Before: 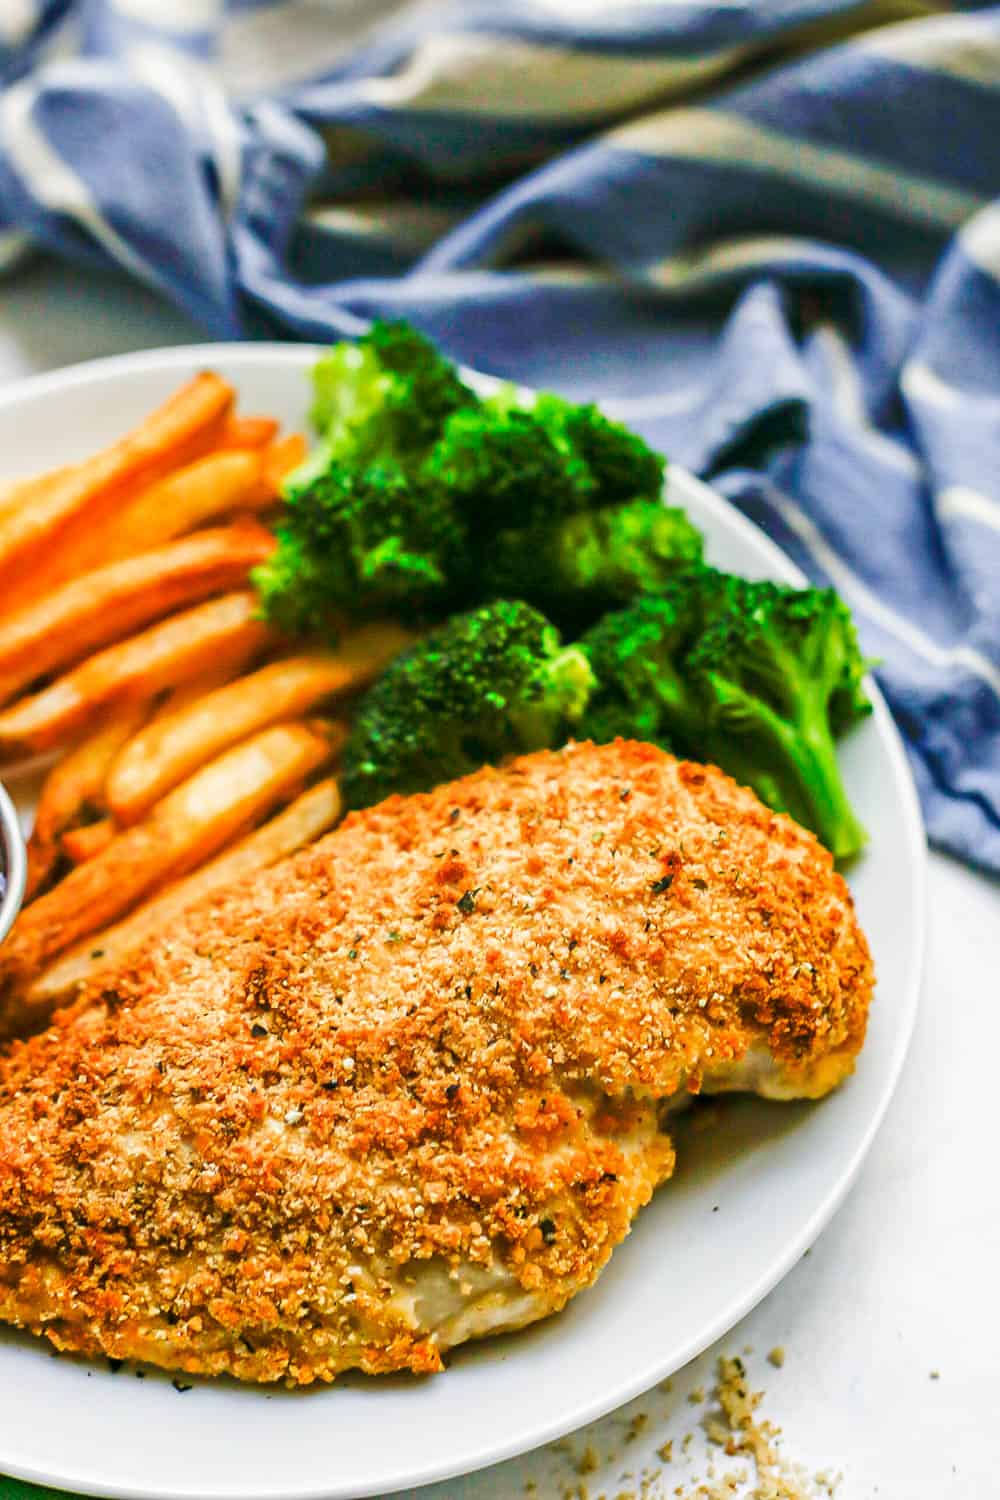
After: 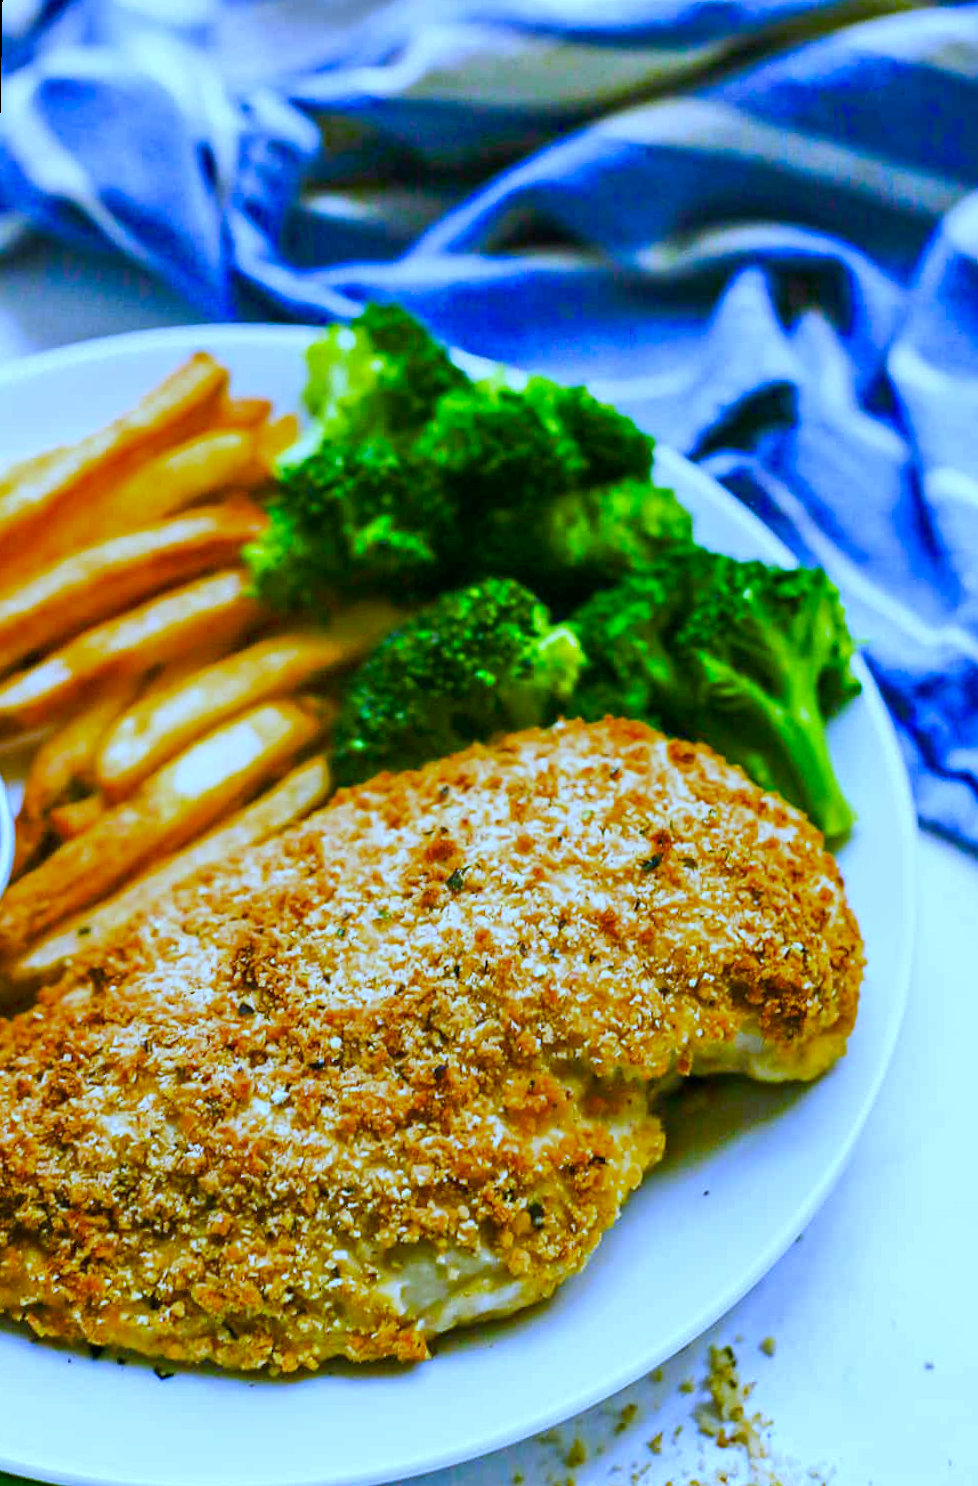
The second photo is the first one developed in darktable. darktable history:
color balance rgb: perceptual saturation grading › global saturation 35%, perceptual saturation grading › highlights -30%, perceptual saturation grading › shadows 35%, perceptual brilliance grading › global brilliance 3%, perceptual brilliance grading › highlights -3%, perceptual brilliance grading › shadows 3%
rotate and perspective: rotation 0.226°, lens shift (vertical) -0.042, crop left 0.023, crop right 0.982, crop top 0.006, crop bottom 0.994
white balance: red 0.766, blue 1.537
